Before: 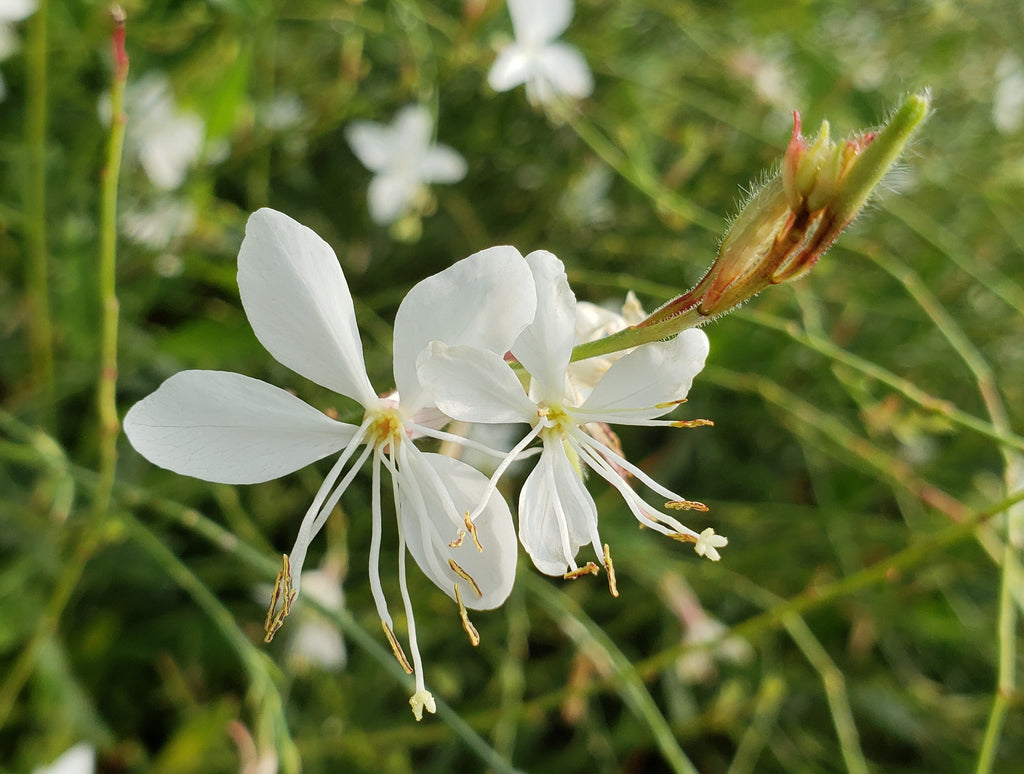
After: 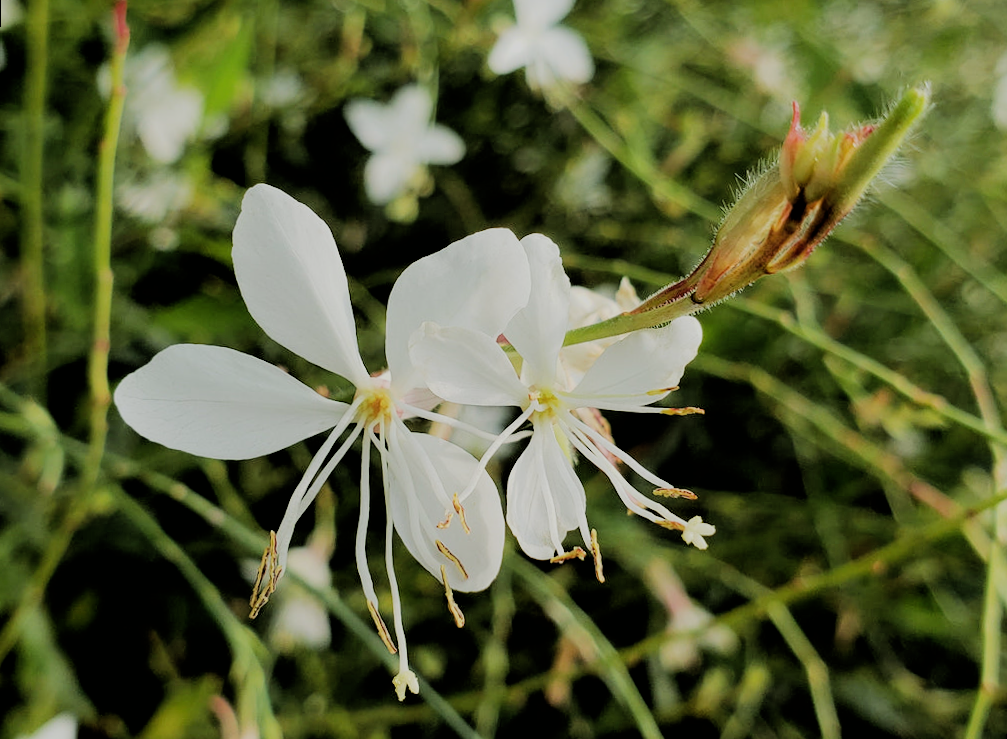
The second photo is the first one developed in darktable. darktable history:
filmic rgb: black relative exposure -3.21 EV, white relative exposure 7.02 EV, hardness 1.46, contrast 1.35
rotate and perspective: rotation 1.57°, crop left 0.018, crop right 0.982, crop top 0.039, crop bottom 0.961
